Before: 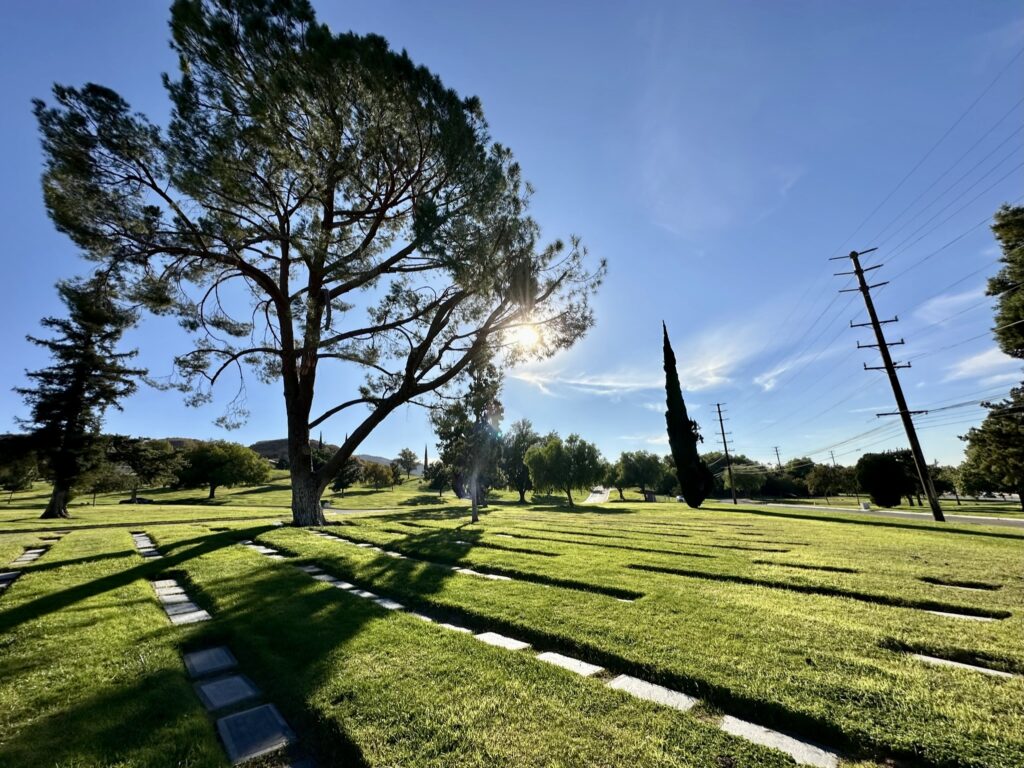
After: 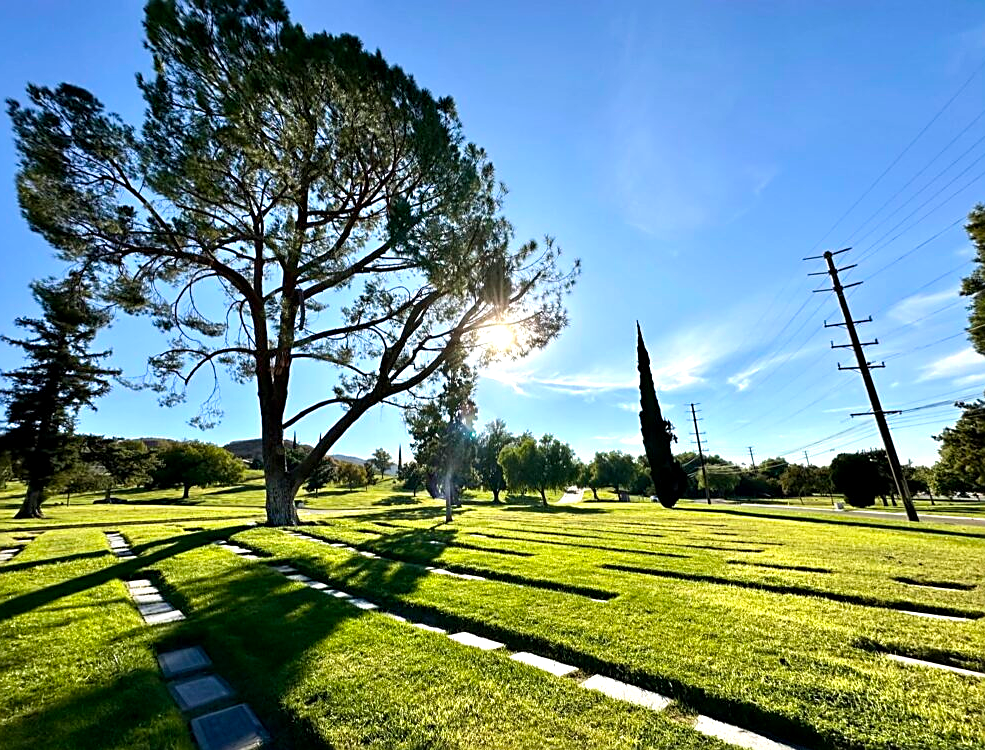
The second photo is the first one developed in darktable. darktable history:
crop and rotate: left 2.62%, right 1.105%, bottom 2.225%
exposure: black level correction 0.001, exposure 0.499 EV, compensate highlight preservation false
sharpen: on, module defaults
color balance rgb: linear chroma grading › global chroma 5.036%, perceptual saturation grading › global saturation 0.21%, global vibrance 20%
velvia: strength 14.85%
